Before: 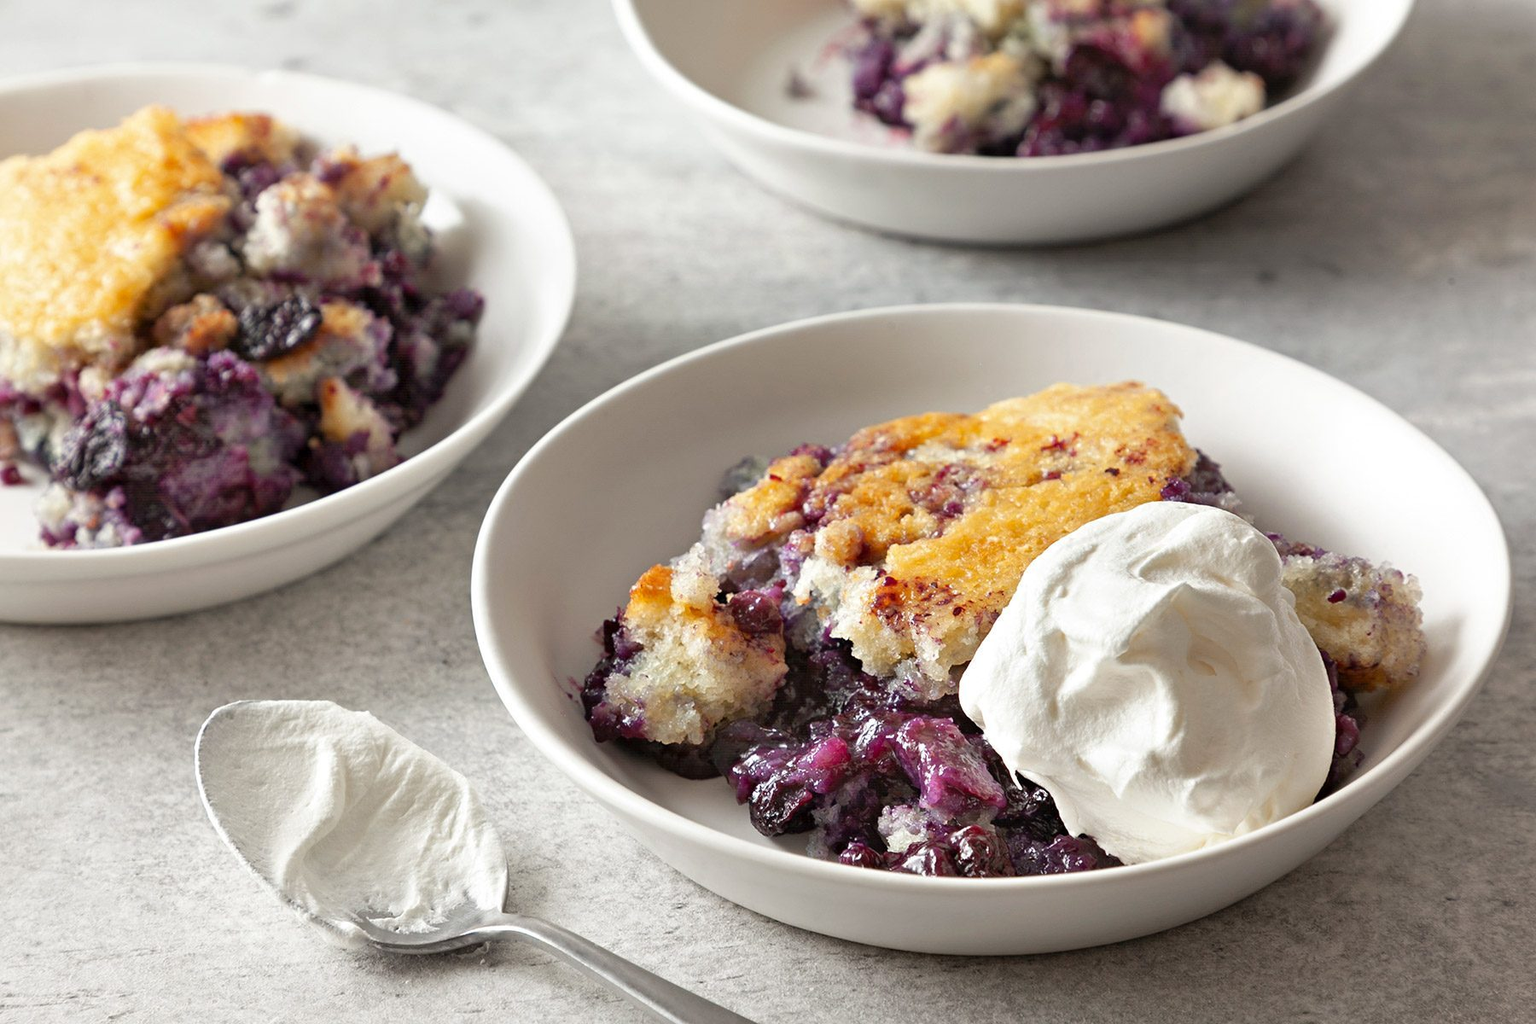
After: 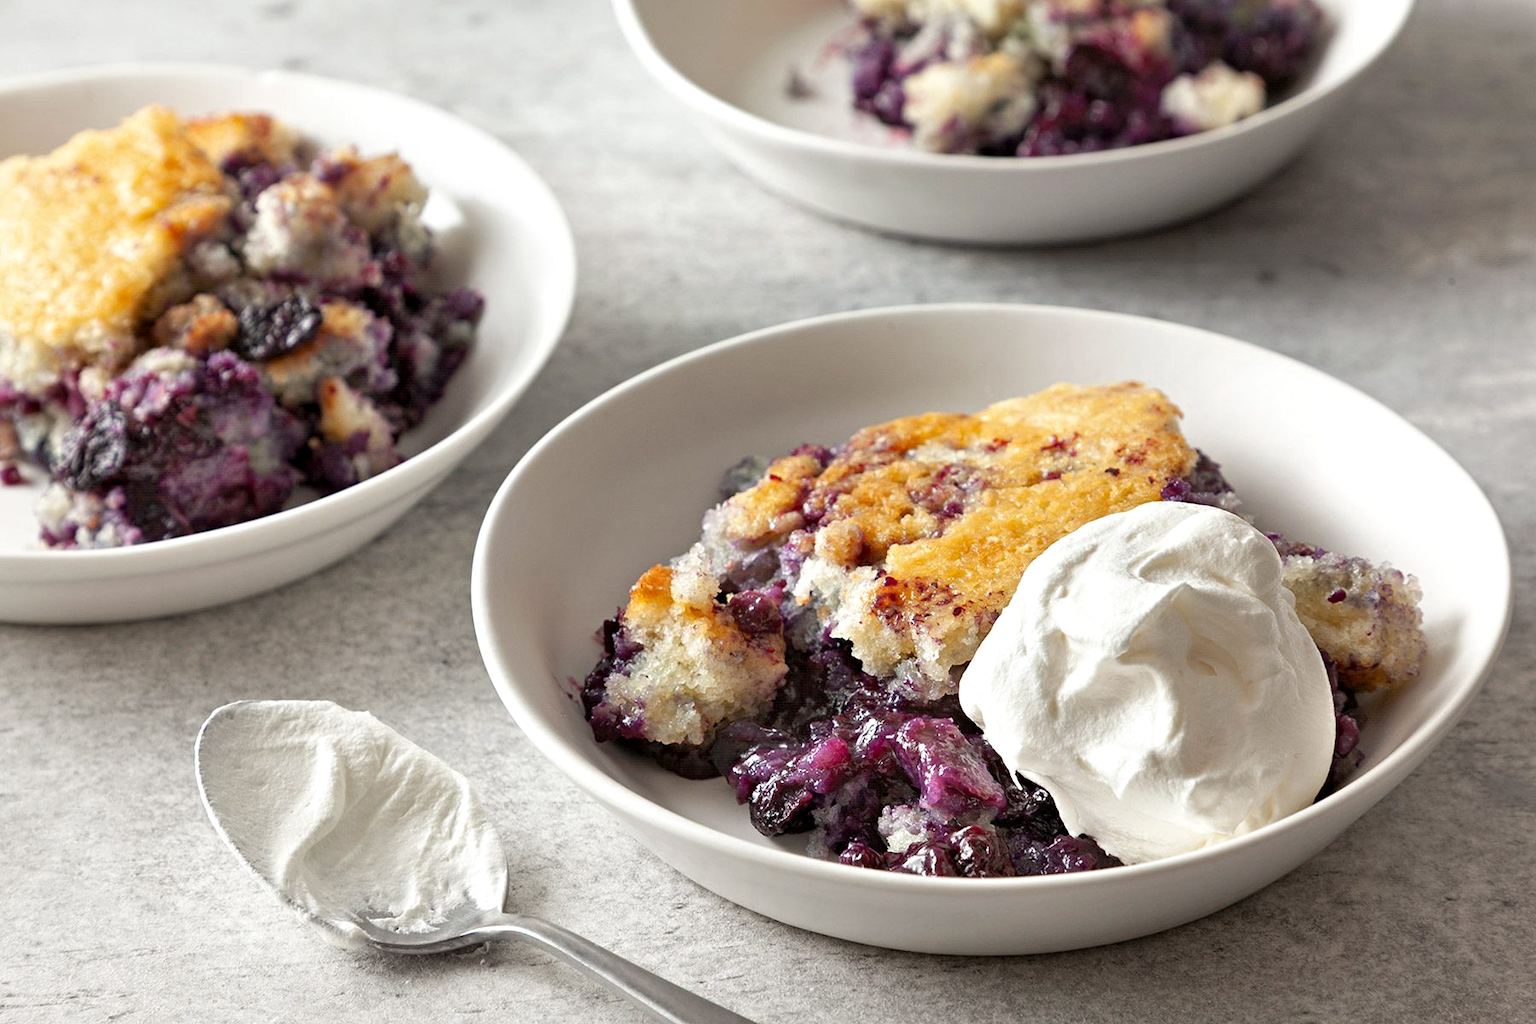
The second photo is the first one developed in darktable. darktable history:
local contrast: highlights 107%, shadows 102%, detail 119%, midtone range 0.2
